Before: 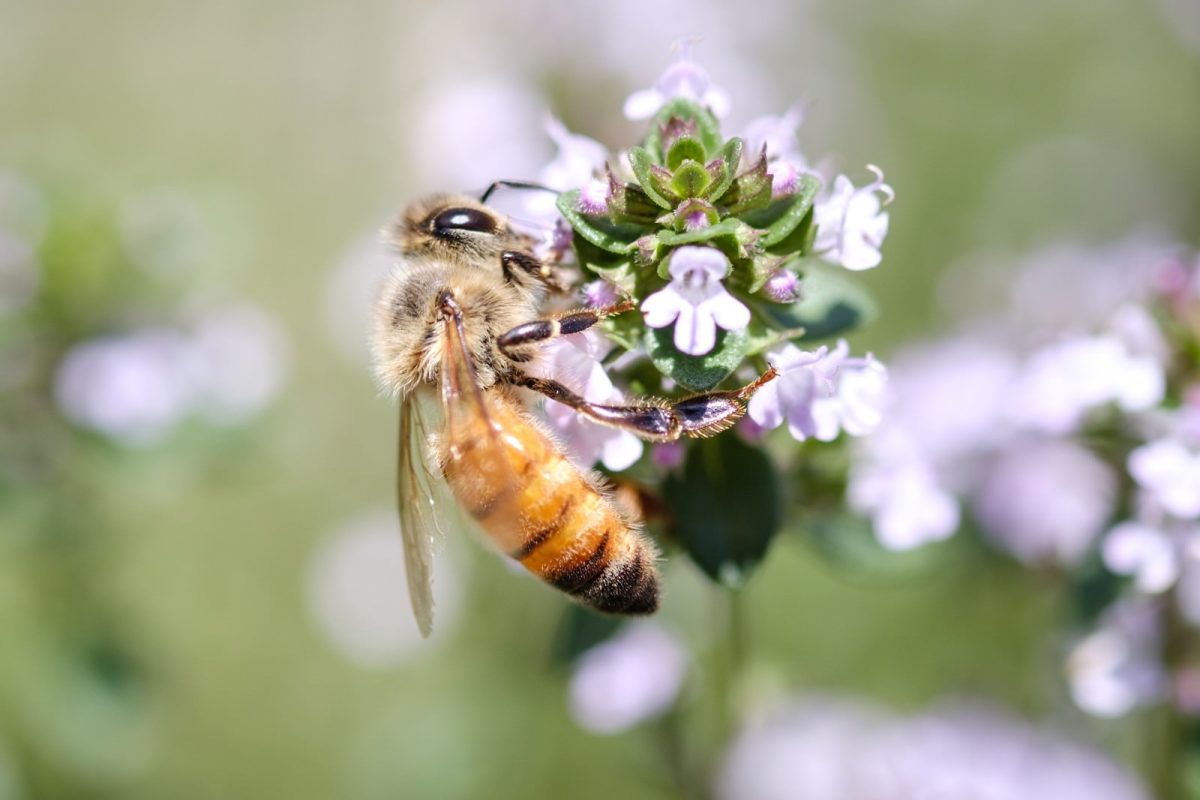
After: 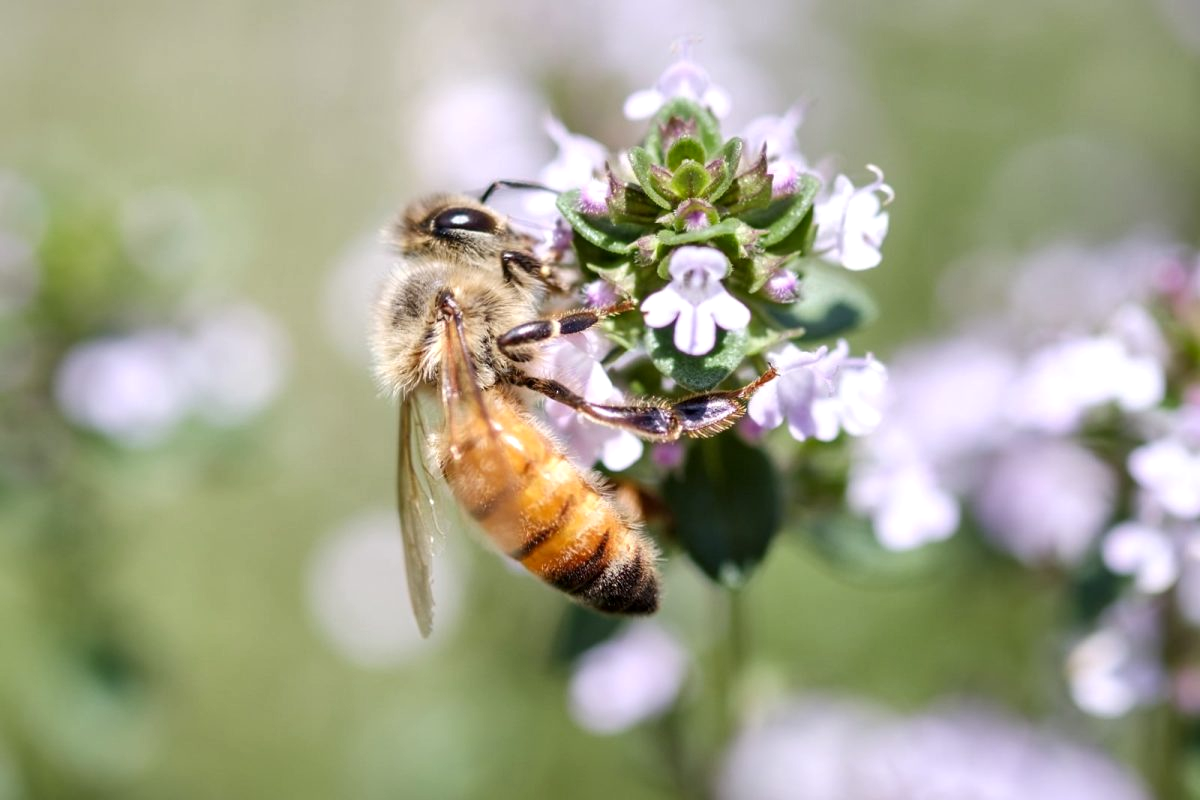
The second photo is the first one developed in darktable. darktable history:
sharpen: radius 2.905, amount 0.864, threshold 47.388
local contrast: mode bilateral grid, contrast 25, coarseness 49, detail 123%, midtone range 0.2
